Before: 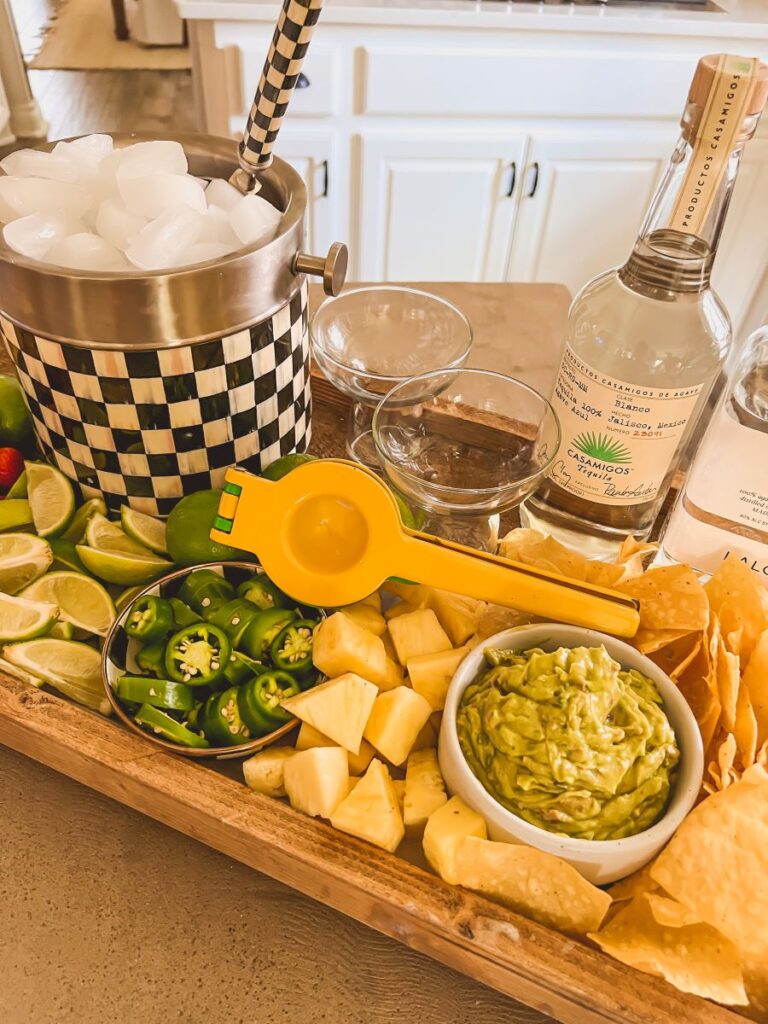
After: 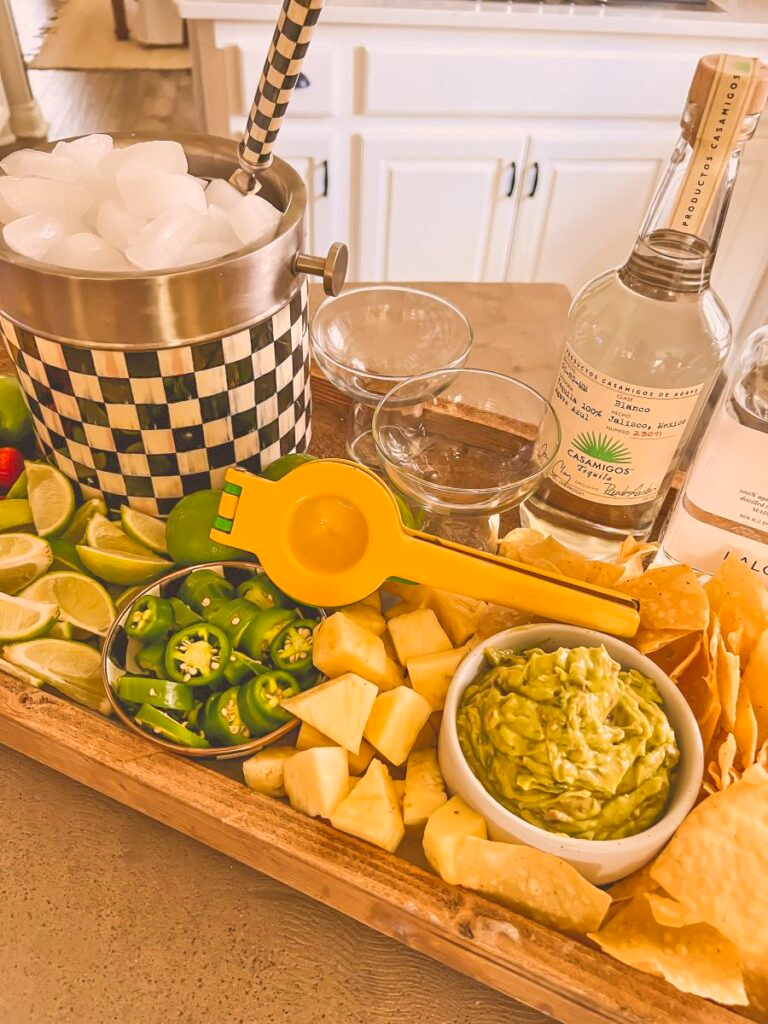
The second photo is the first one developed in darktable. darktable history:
color correction: highlights a* 5.89, highlights b* 4.72
tone equalizer: -7 EV 0.141 EV, -6 EV 0.58 EV, -5 EV 1.17 EV, -4 EV 1.29 EV, -3 EV 1.15 EV, -2 EV 0.6 EV, -1 EV 0.156 EV
